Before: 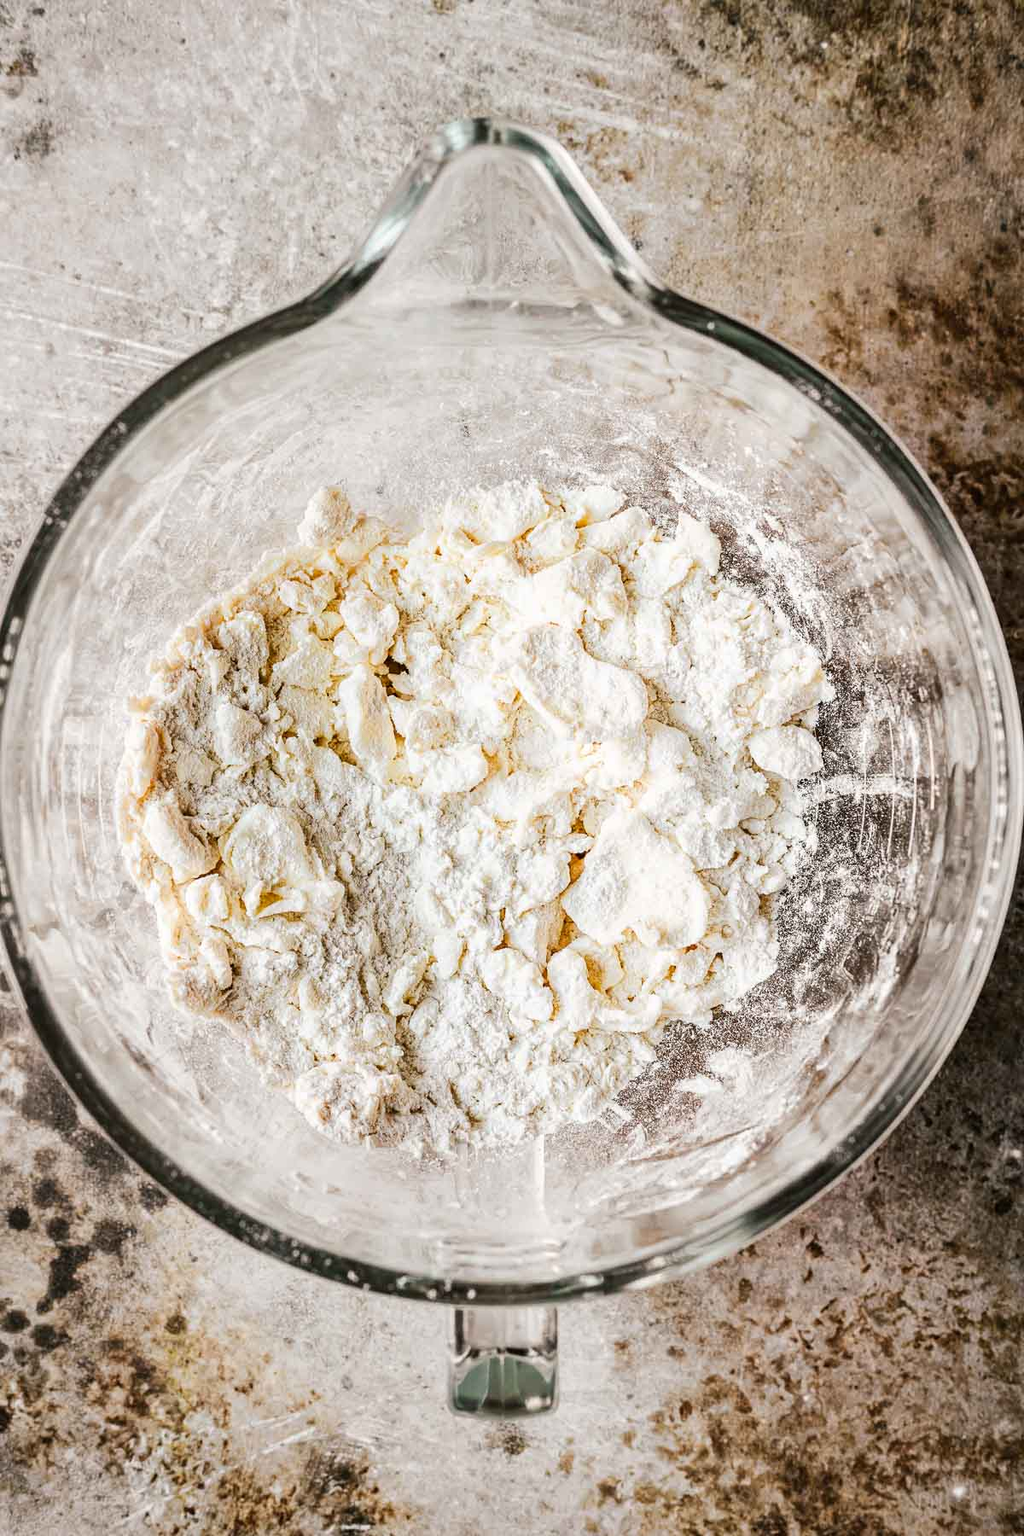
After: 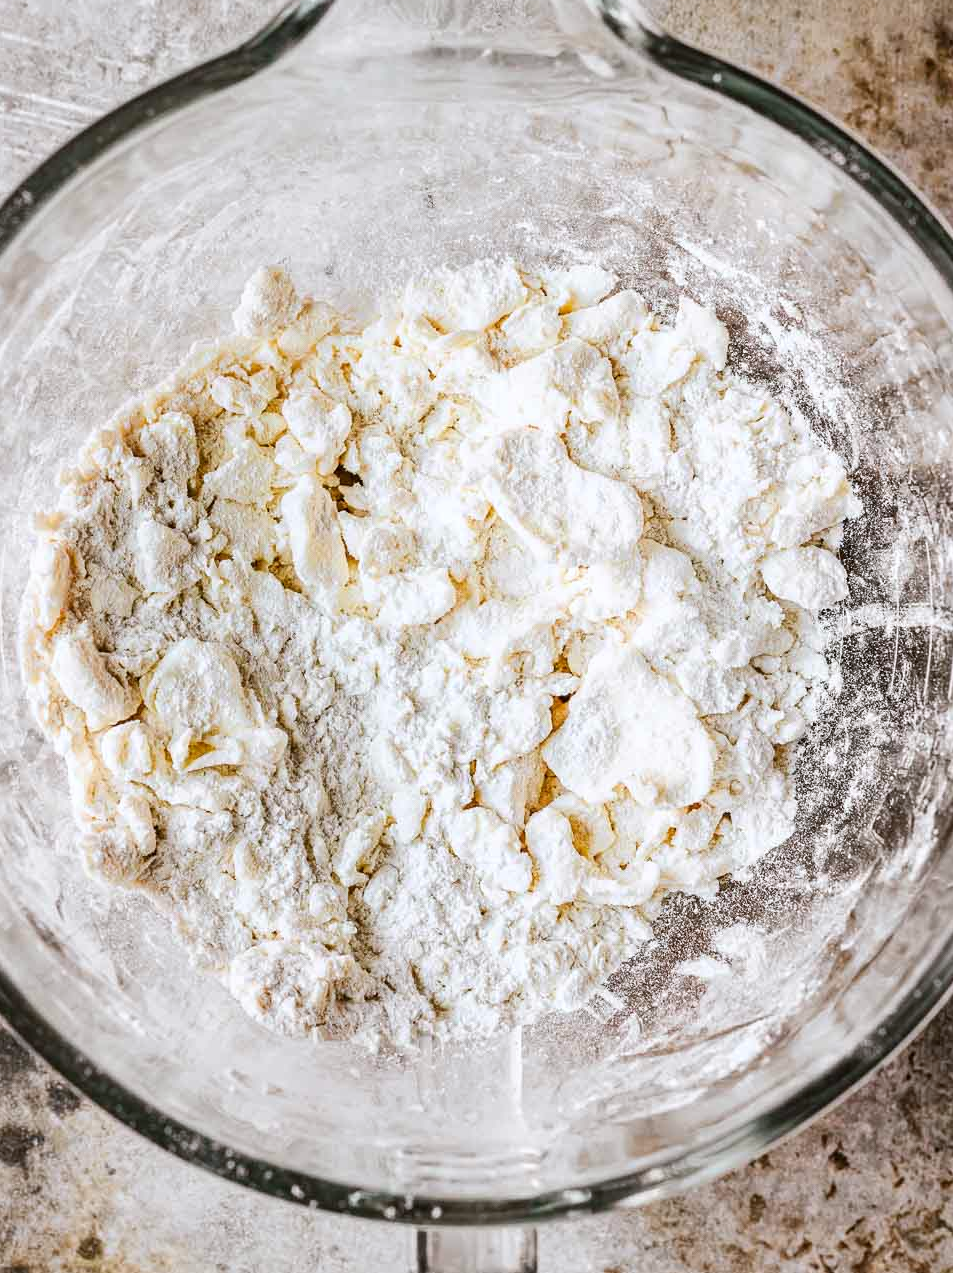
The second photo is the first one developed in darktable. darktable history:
crop: left 9.712%, top 16.928%, right 10.845%, bottom 12.332%
white balance: red 0.983, blue 1.036
